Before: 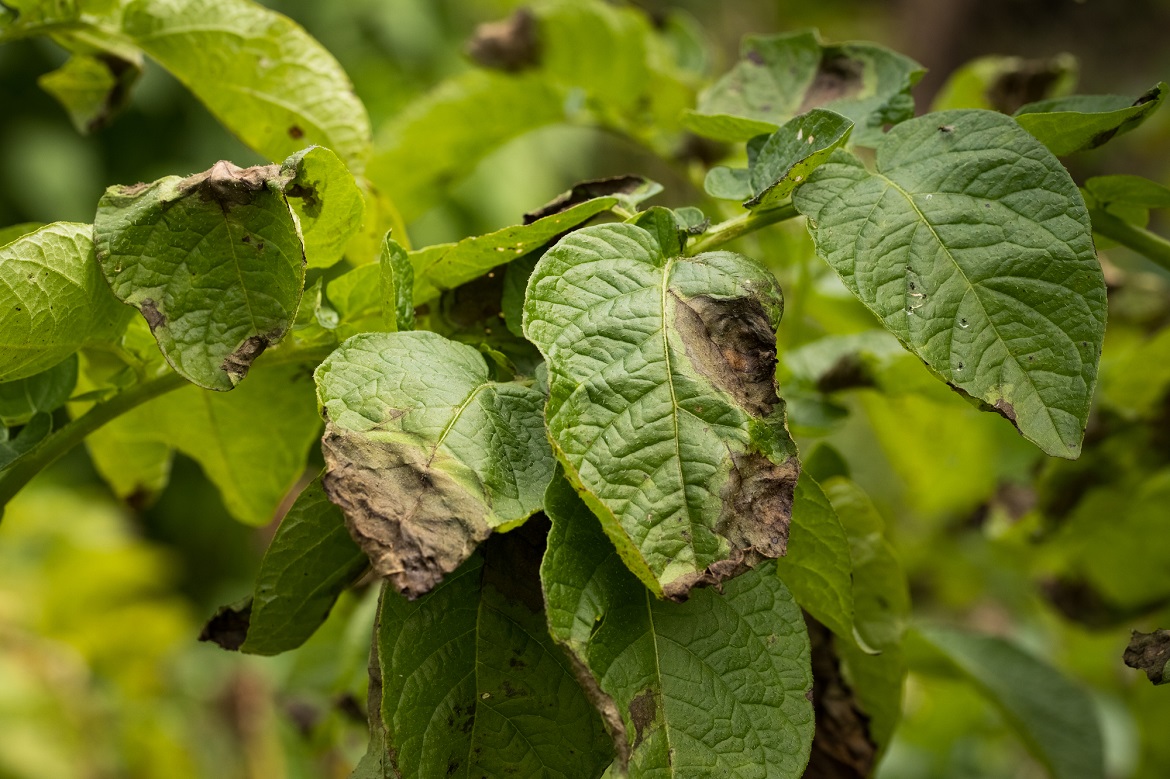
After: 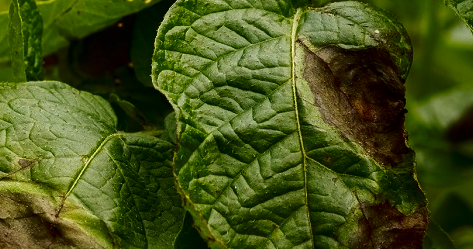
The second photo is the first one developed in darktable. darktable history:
crop: left 31.751%, top 32.172%, right 27.8%, bottom 35.83%
contrast brightness saturation: contrast 0.09, brightness -0.59, saturation 0.17
